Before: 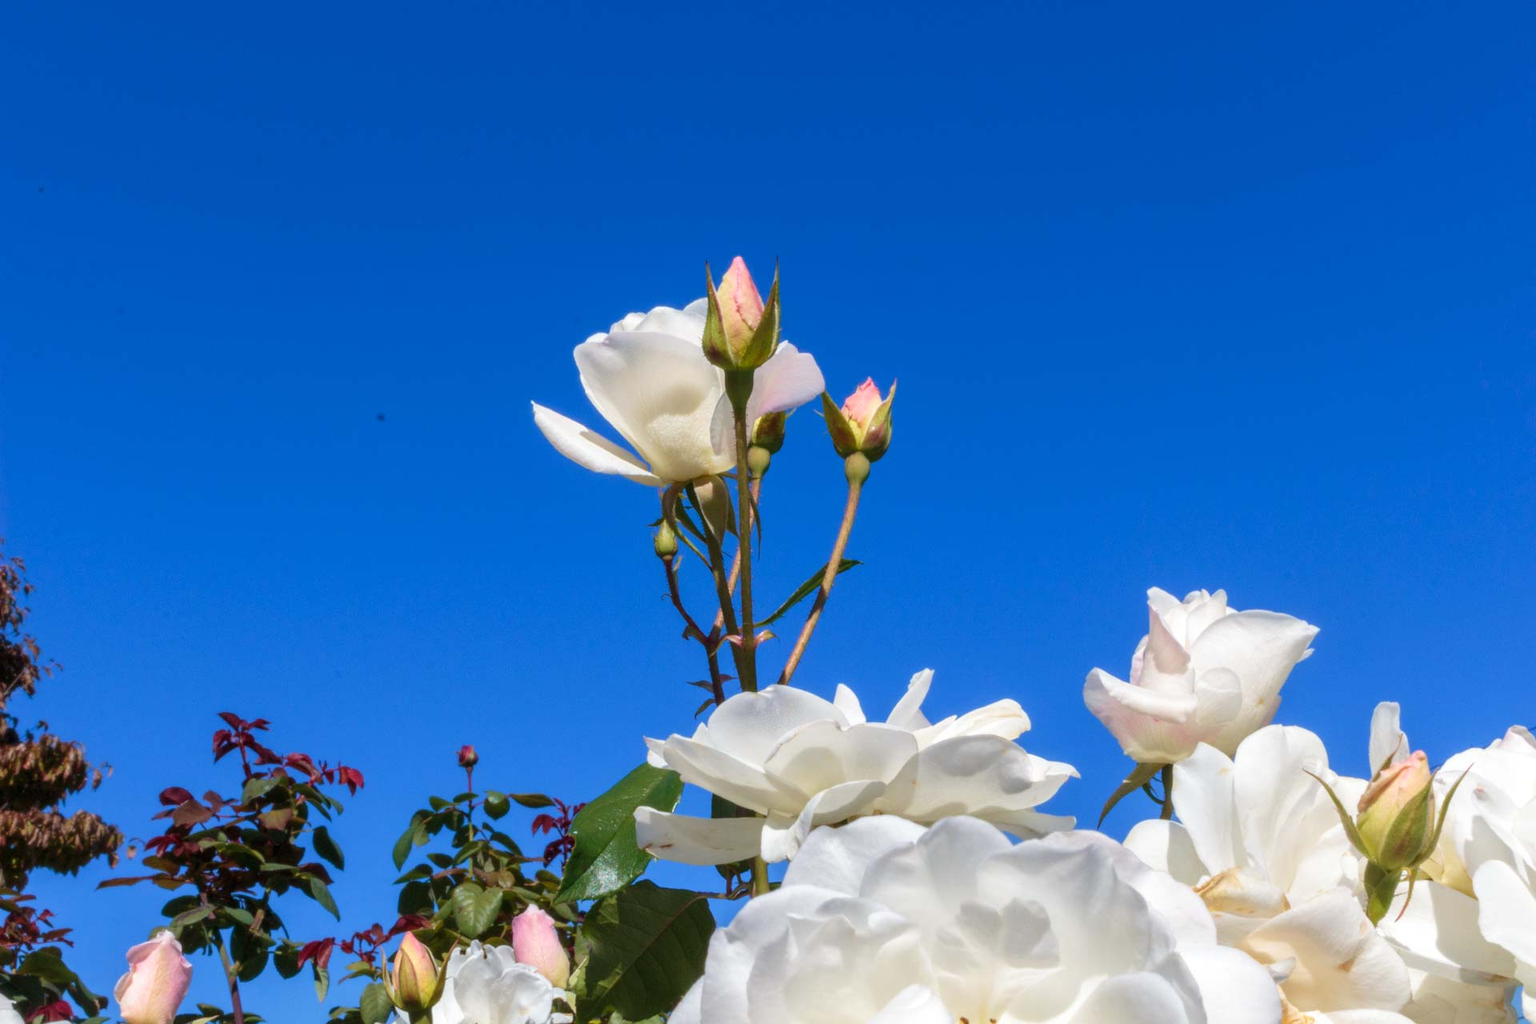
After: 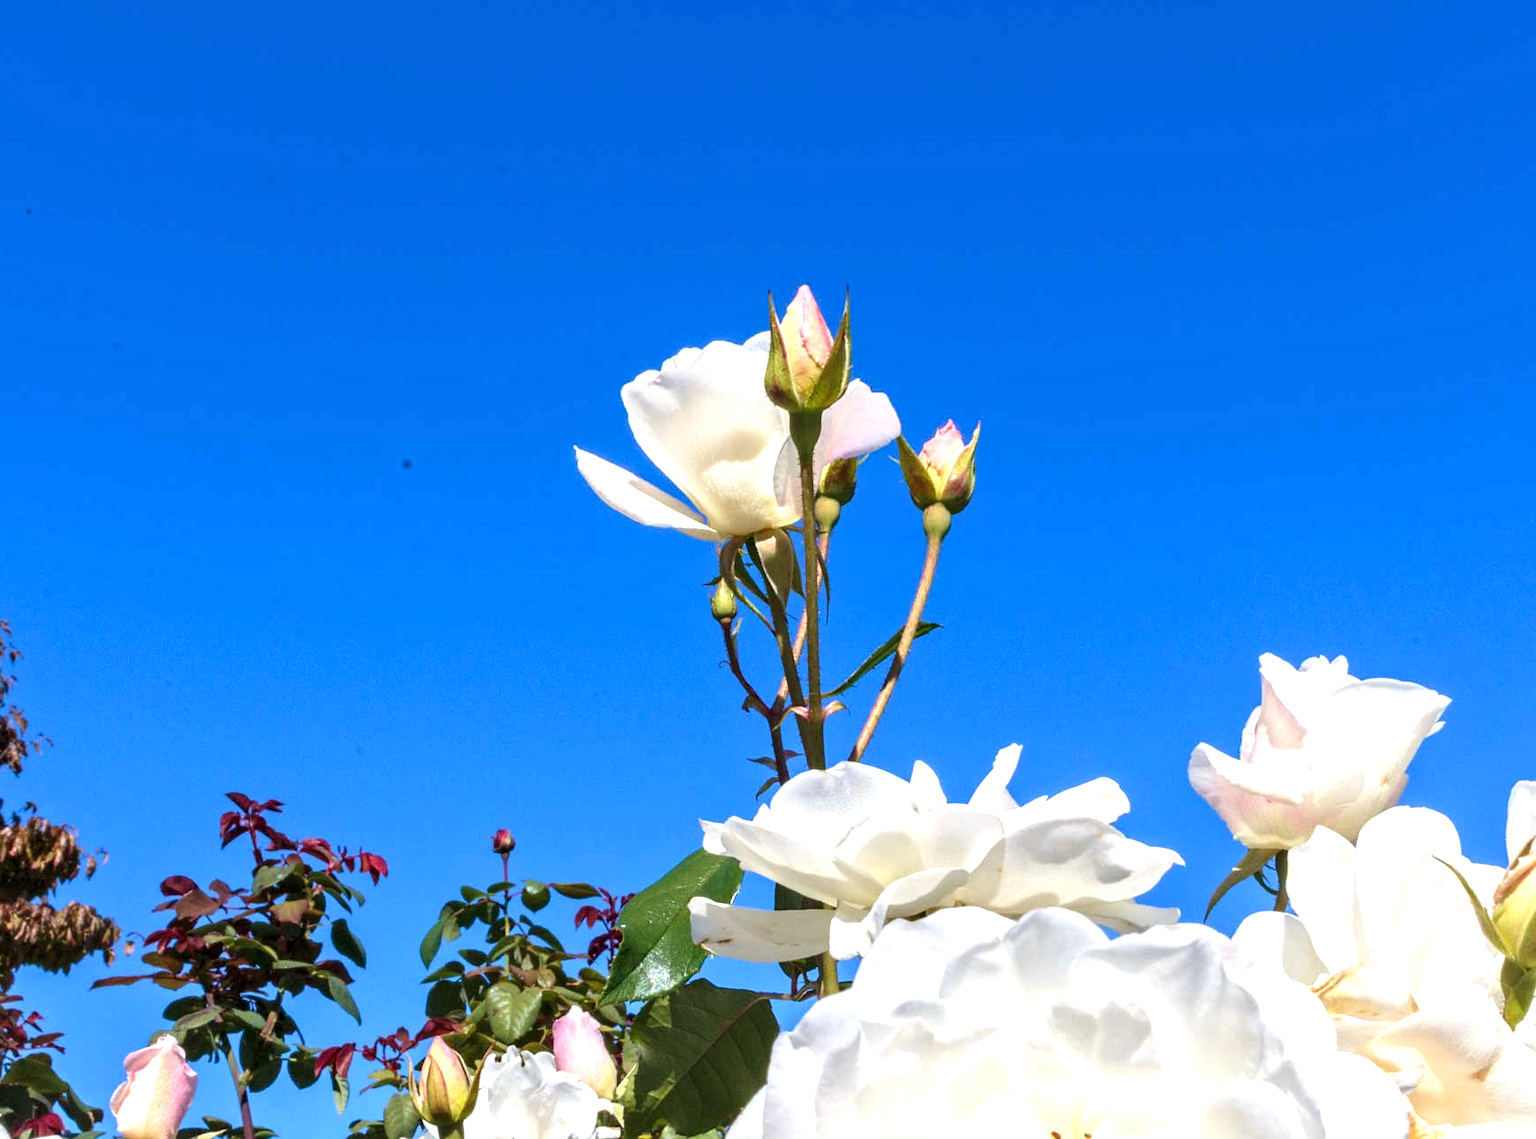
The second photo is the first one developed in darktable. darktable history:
contrast equalizer: octaves 7, y [[0.5, 0.501, 0.532, 0.538, 0.54, 0.541], [0.5 ×6], [0.5 ×6], [0 ×6], [0 ×6]]
exposure: black level correction 0, exposure 0.698 EV, compensate highlight preservation false
sharpen: amount 0.212
crop and rotate: left 1.014%, right 9.078%
